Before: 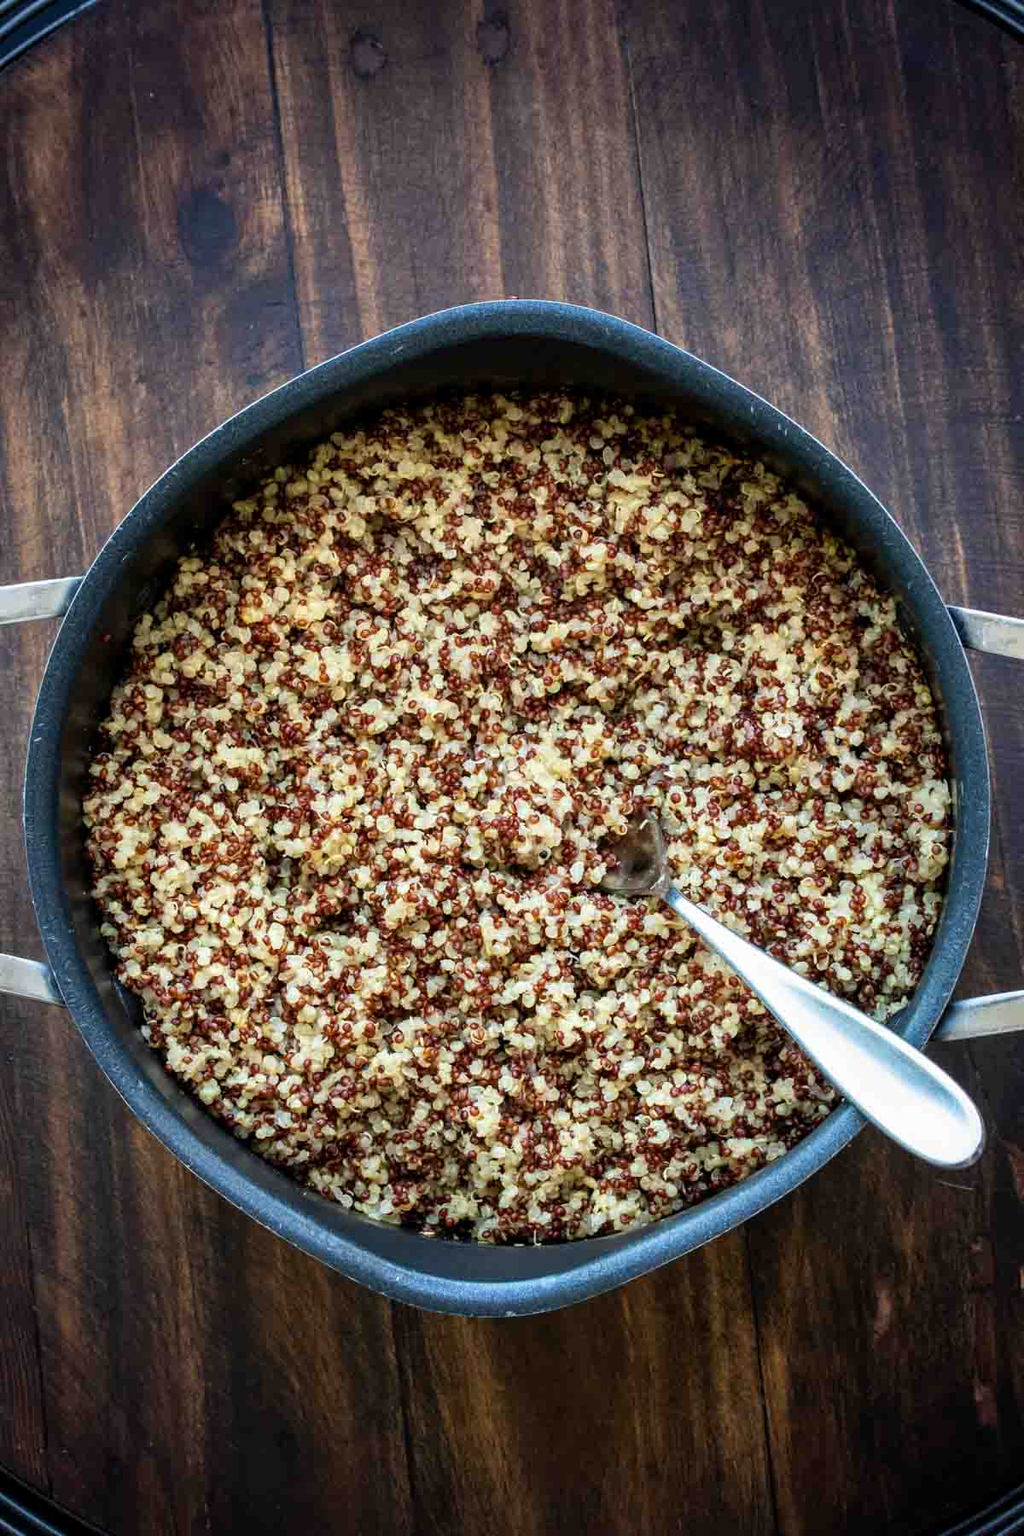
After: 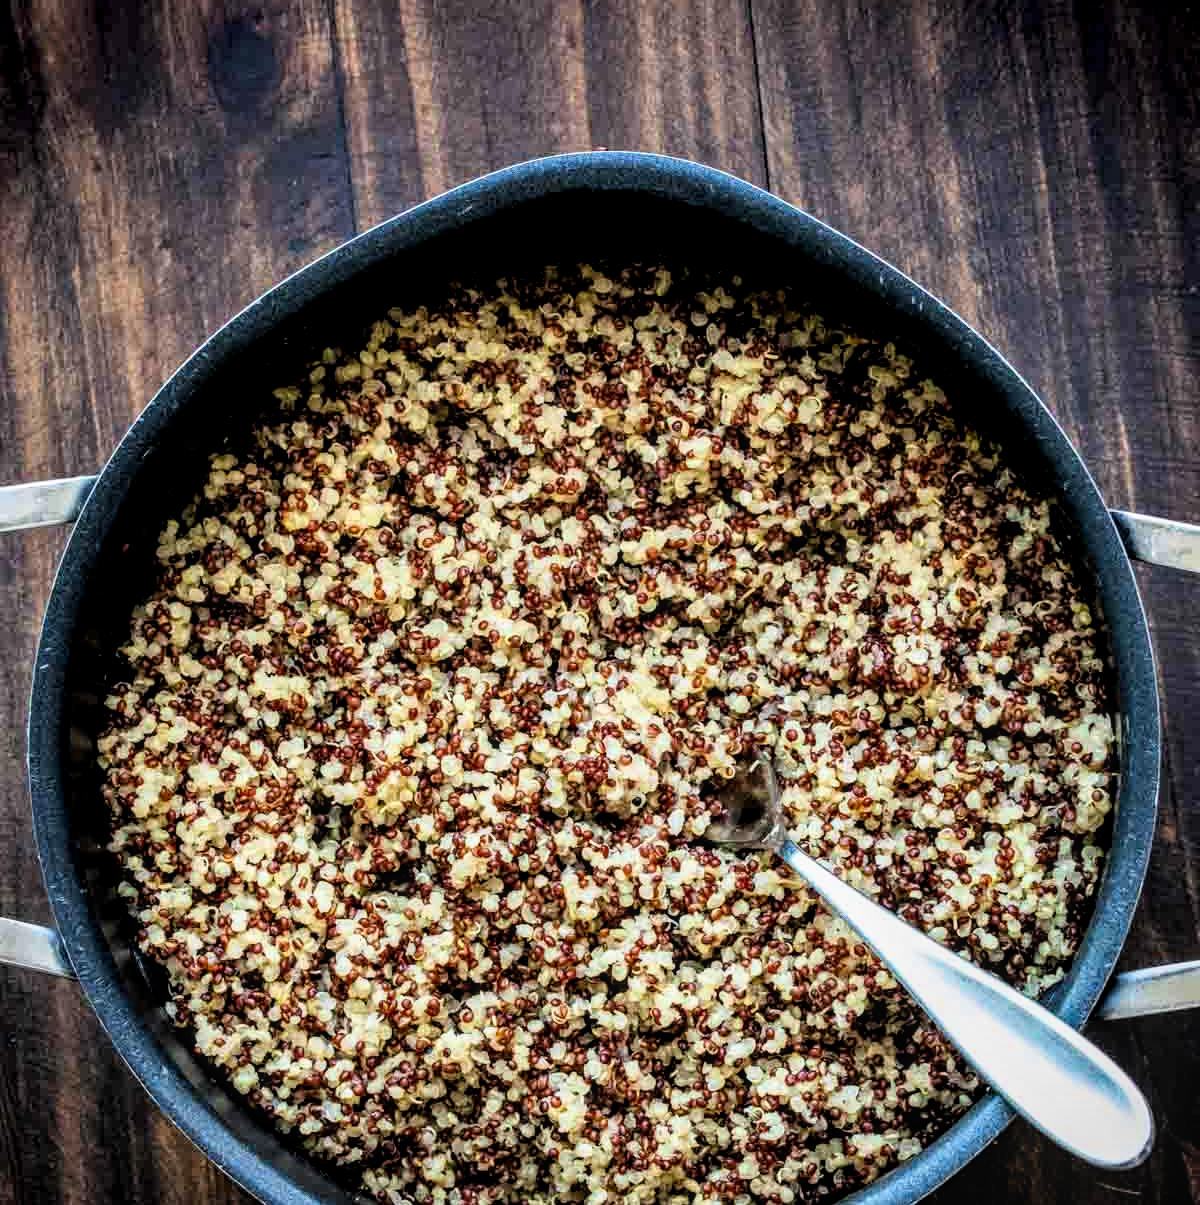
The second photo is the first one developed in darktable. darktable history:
contrast brightness saturation: saturation 0.132
crop: top 11.136%, bottom 21.867%
local contrast: on, module defaults
filmic rgb: middle gray luminance 8.79%, black relative exposure -6.27 EV, white relative exposure 2.74 EV, target black luminance 0%, hardness 4.75, latitude 73.79%, contrast 1.33, shadows ↔ highlights balance 9.87%
